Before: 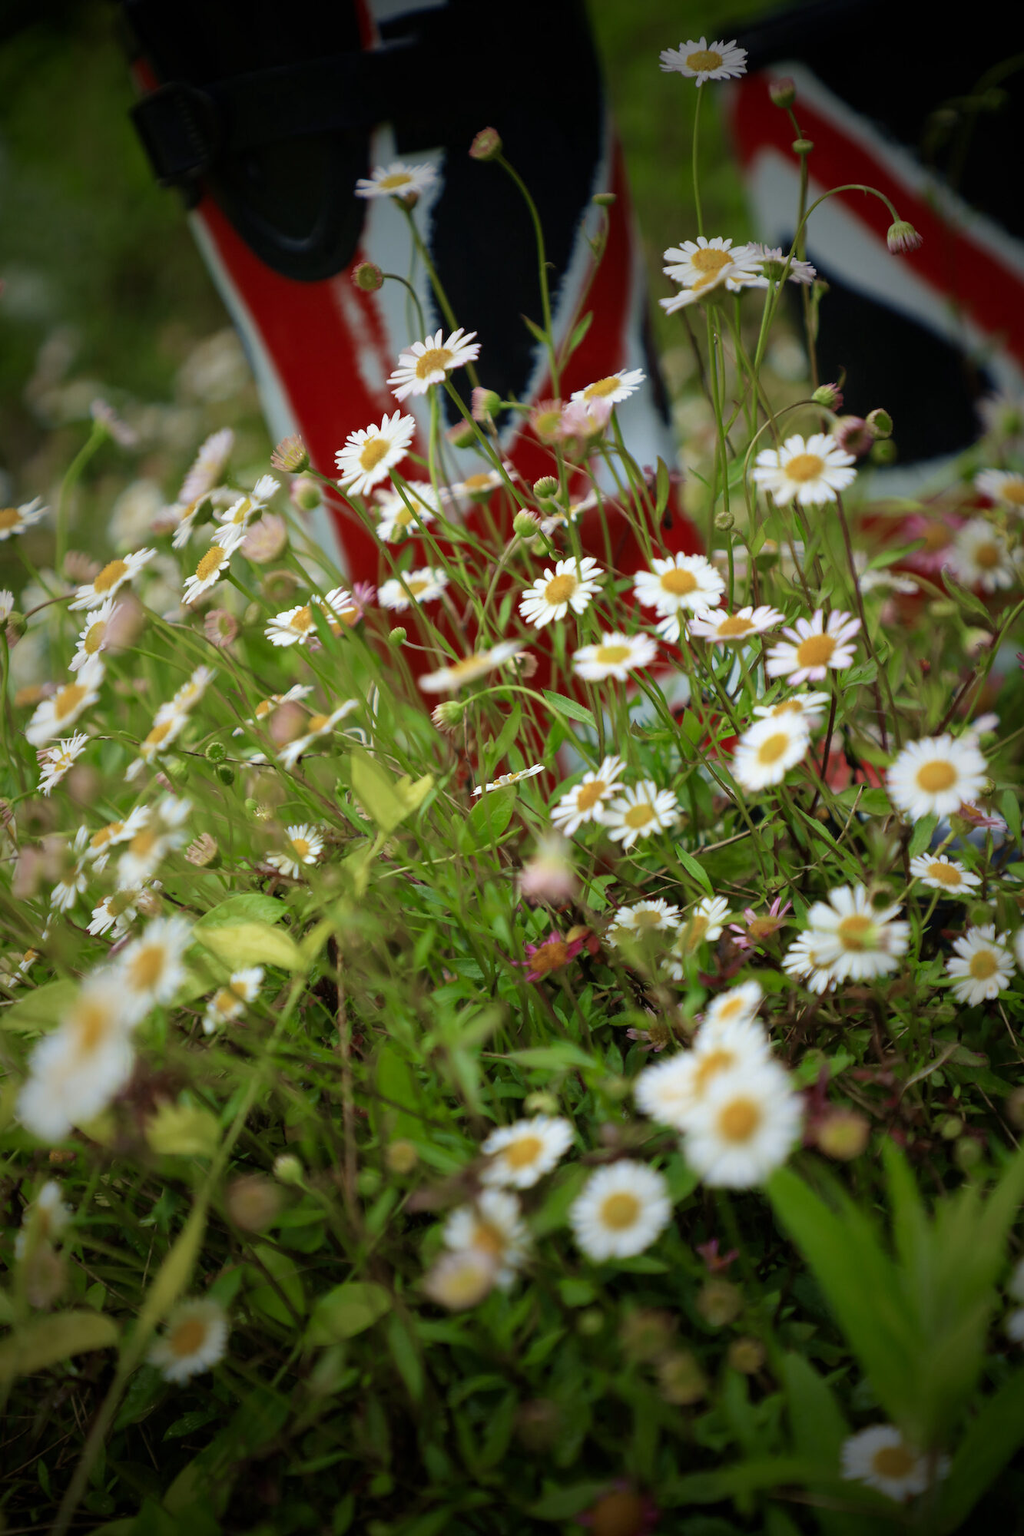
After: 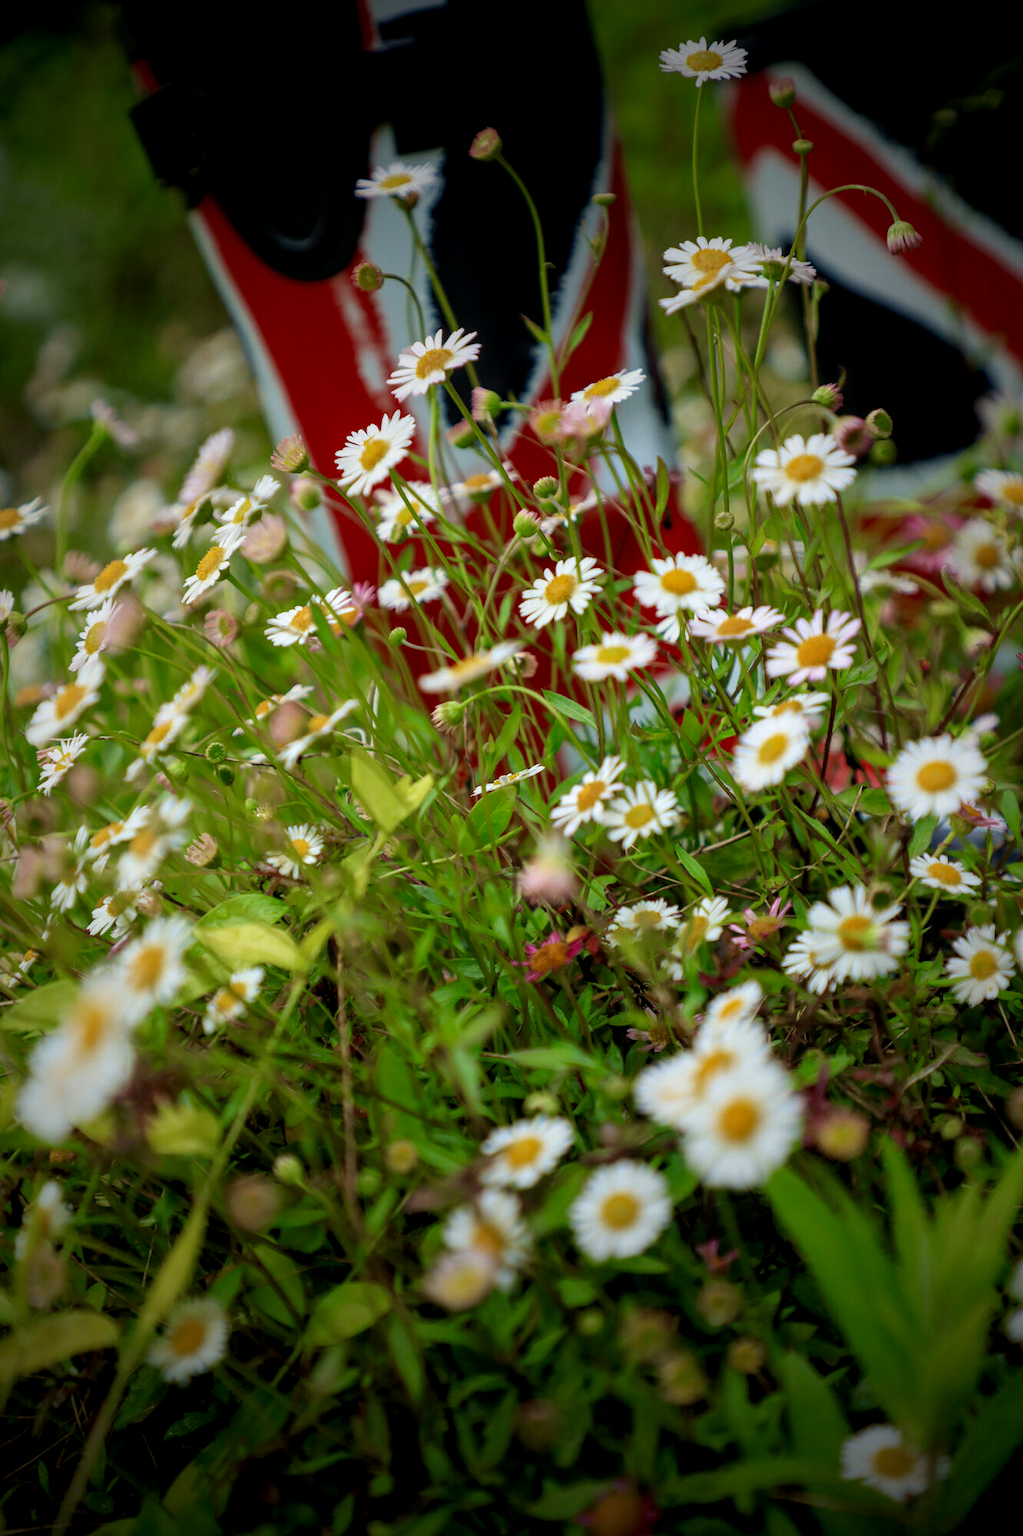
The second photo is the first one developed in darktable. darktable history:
exposure: black level correction 0.002, exposure -0.102 EV, compensate highlight preservation false
local contrast: on, module defaults
